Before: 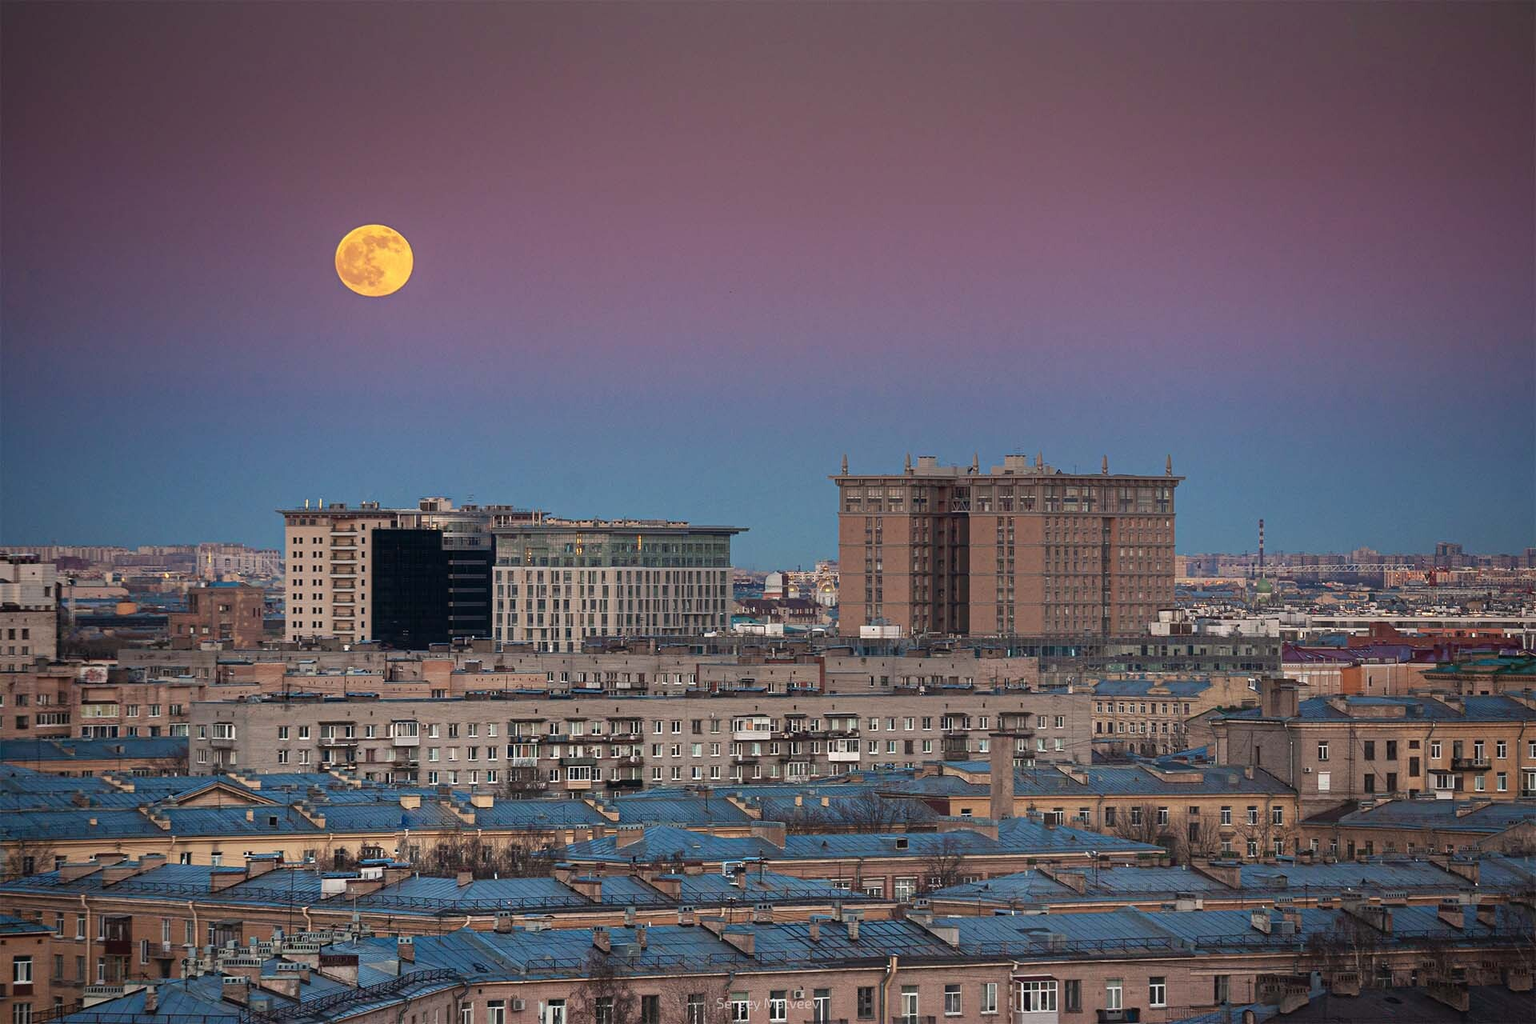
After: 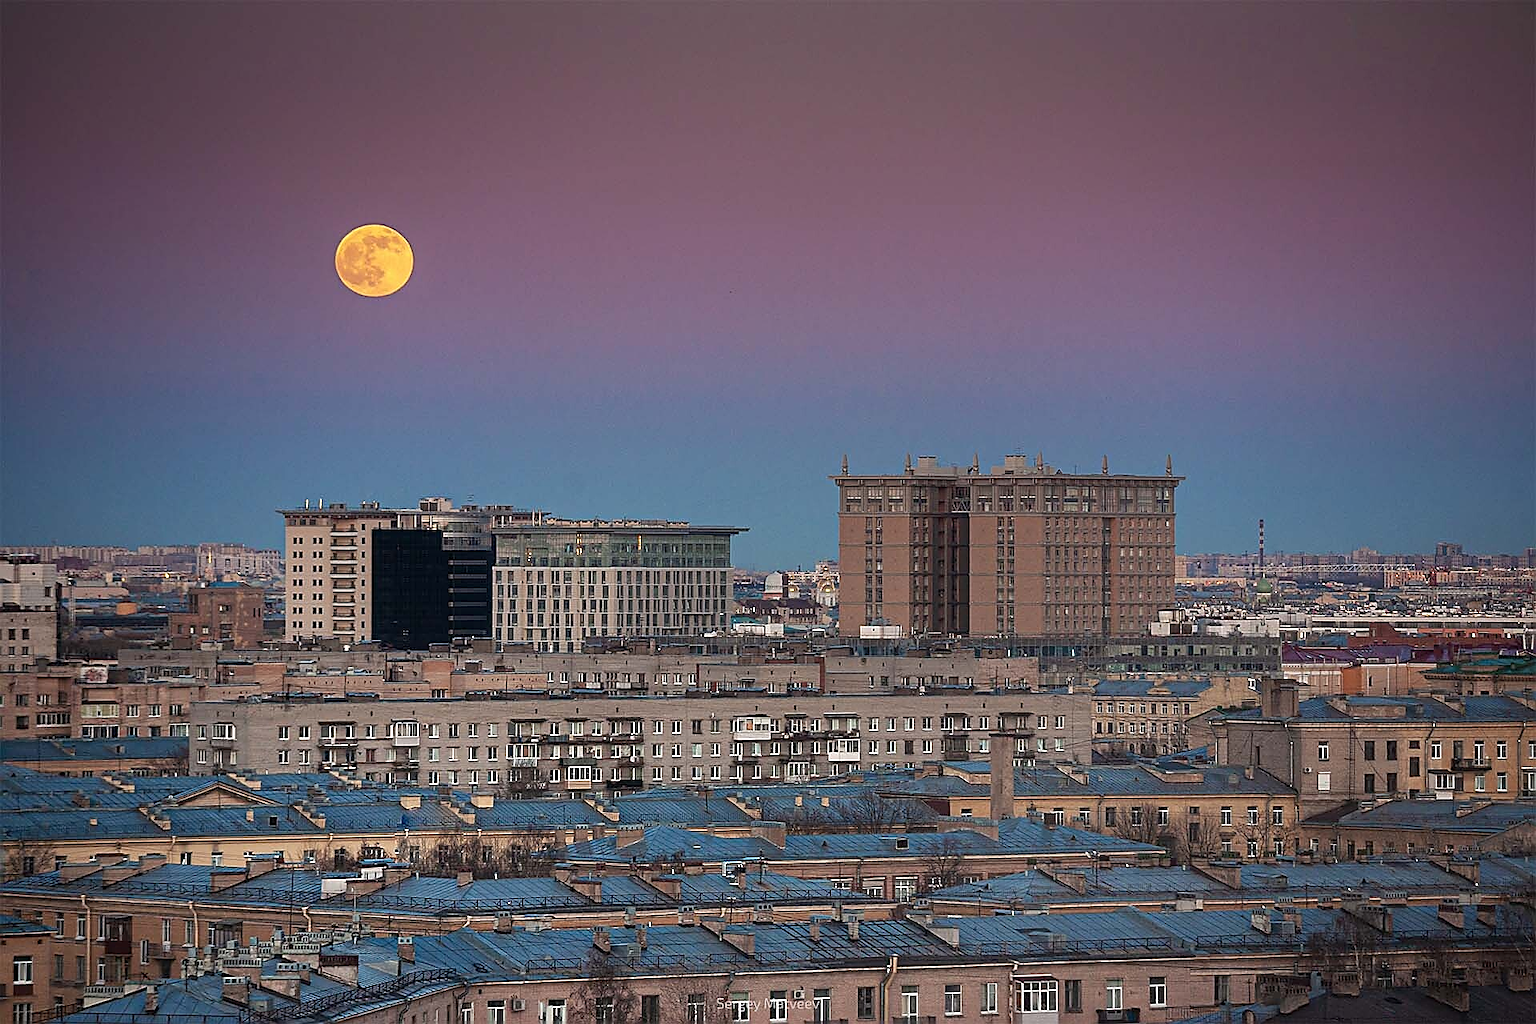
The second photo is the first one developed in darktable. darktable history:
sharpen: radius 1.356, amount 1.253, threshold 0.621
